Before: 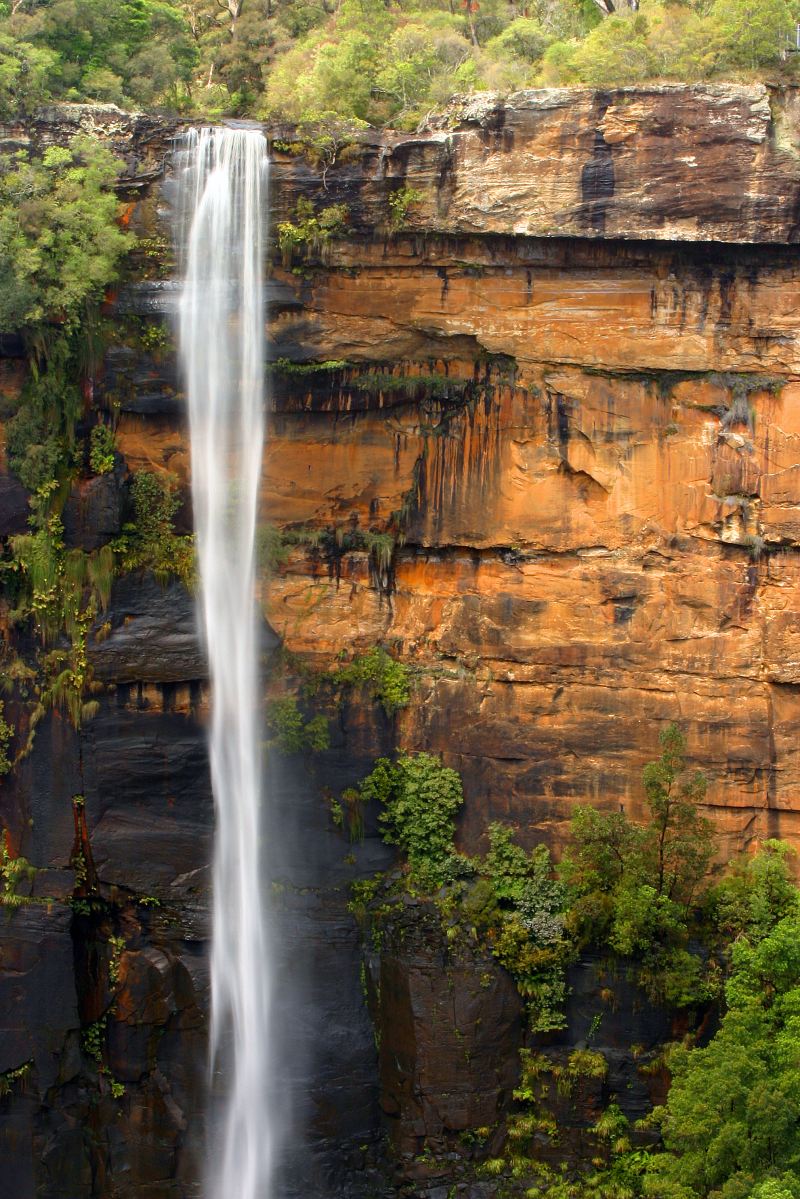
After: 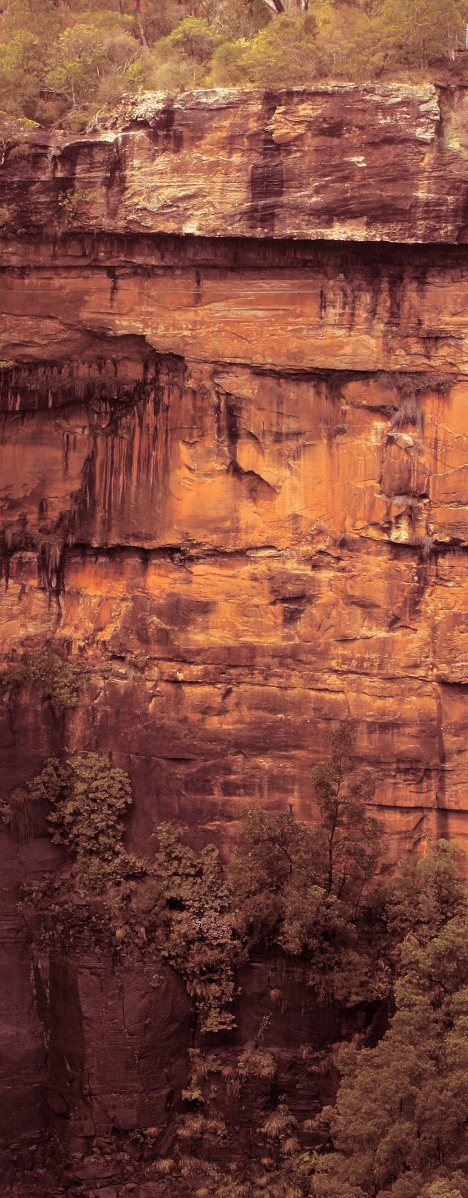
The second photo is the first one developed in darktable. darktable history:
split-toning: highlights › saturation 0, balance -61.83
color zones: curves: ch0 [(0, 0.5) (0.143, 0.5) (0.286, 0.456) (0.429, 0.5) (0.571, 0.5) (0.714, 0.5) (0.857, 0.5) (1, 0.5)]; ch1 [(0, 0.5) (0.143, 0.5) (0.286, 0.422) (0.429, 0.5) (0.571, 0.5) (0.714, 0.5) (0.857, 0.5) (1, 0.5)]
white balance: red 1.045, blue 0.932
crop: left 41.402%
shadows and highlights: shadows 40, highlights -60
